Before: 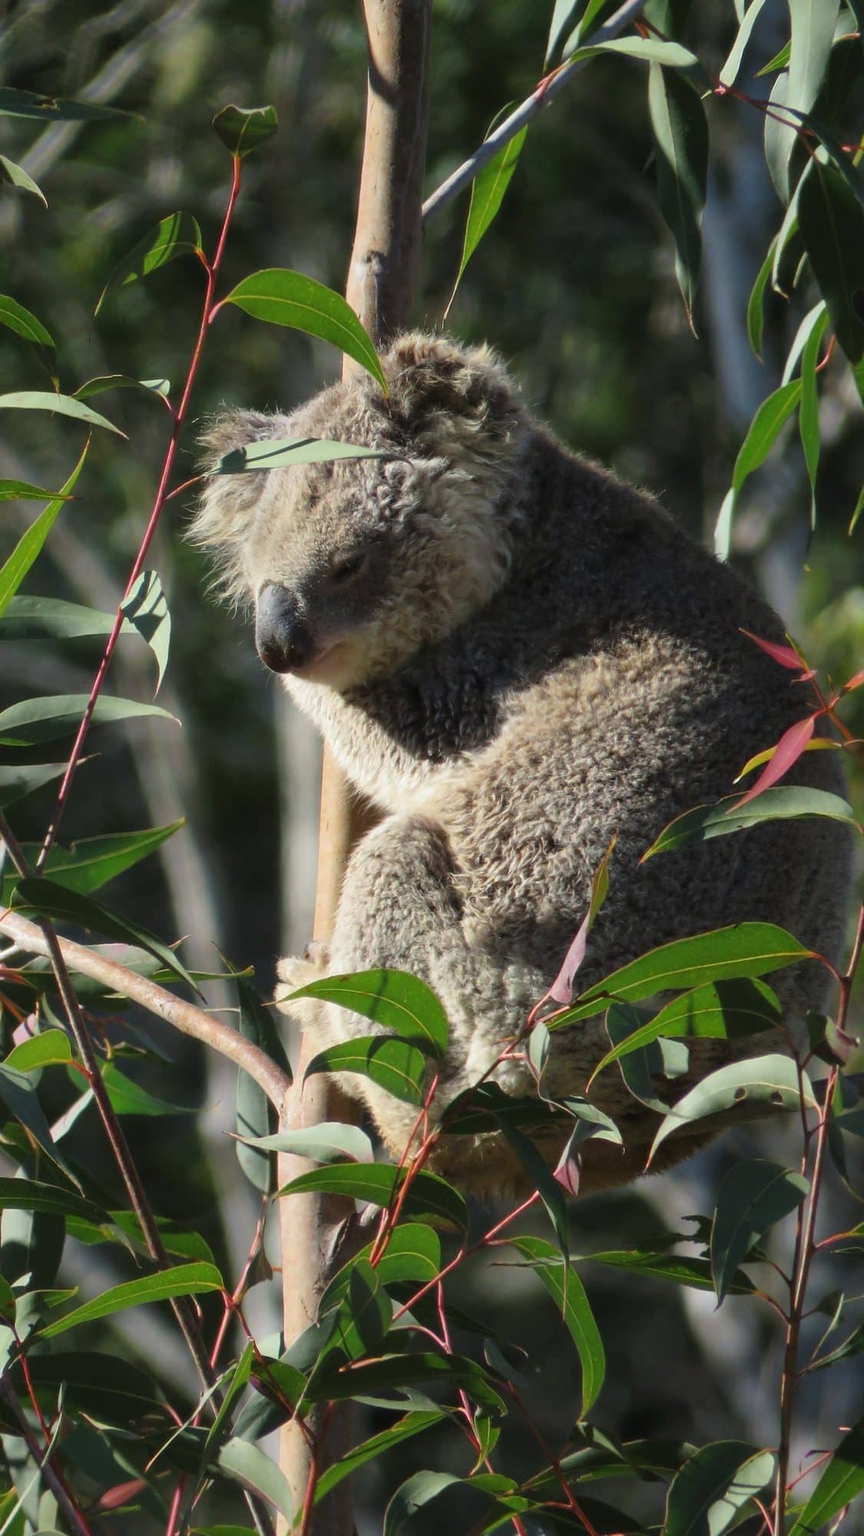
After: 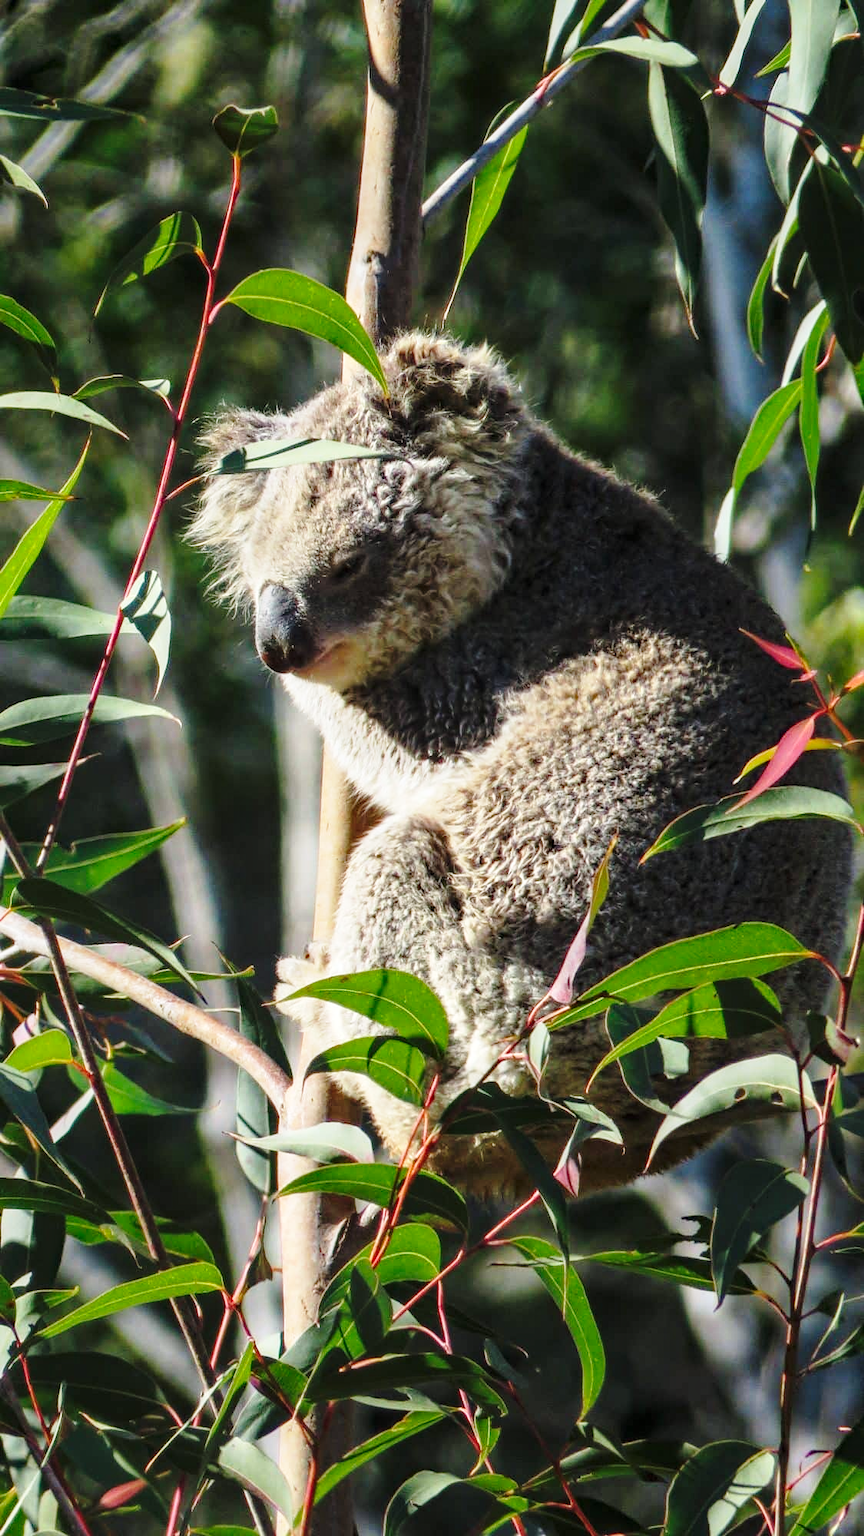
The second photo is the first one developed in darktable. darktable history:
haze removal: compatibility mode true, adaptive false
local contrast: highlights 55%, shadows 52%, detail 130%, midtone range 0.452
base curve: curves: ch0 [(0, 0) (0.028, 0.03) (0.121, 0.232) (0.46, 0.748) (0.859, 0.968) (1, 1)], preserve colors none
